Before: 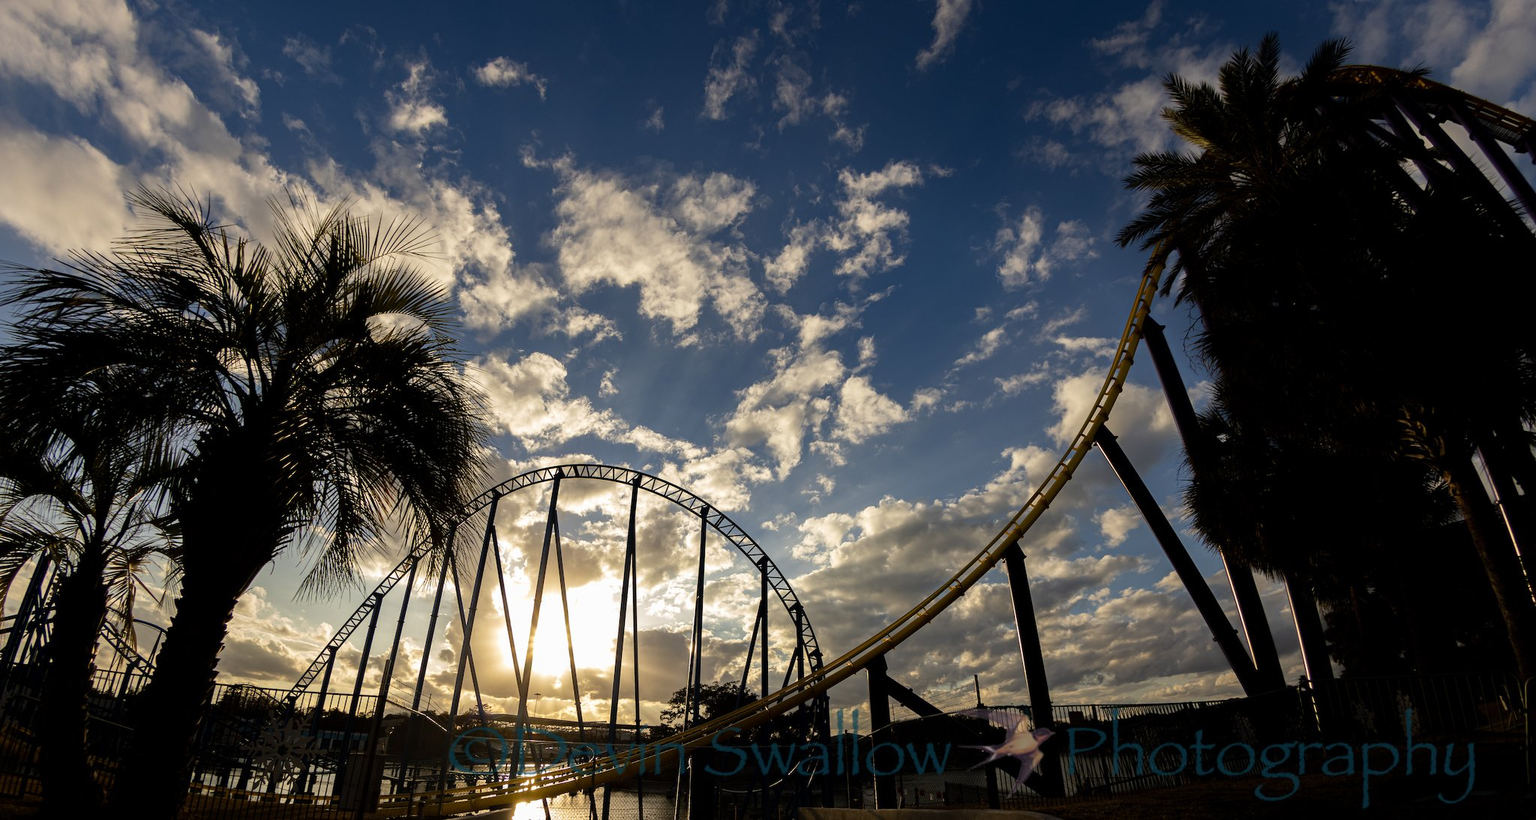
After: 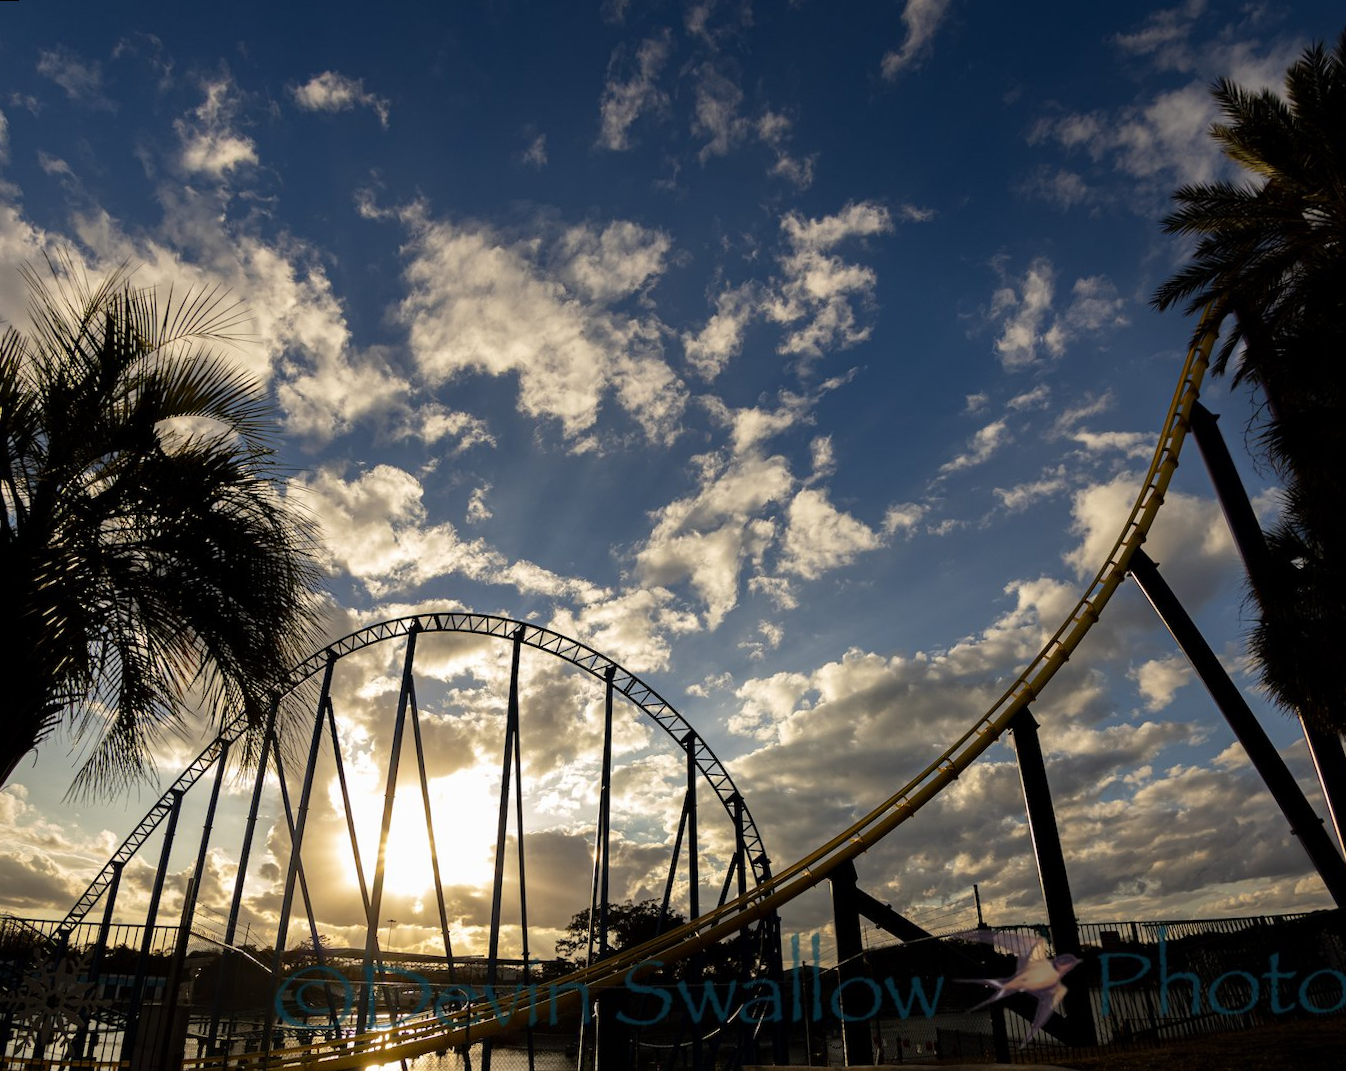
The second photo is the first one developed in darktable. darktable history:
rotate and perspective: rotation -1°, crop left 0.011, crop right 0.989, crop top 0.025, crop bottom 0.975
crop and rotate: left 15.754%, right 17.579%
